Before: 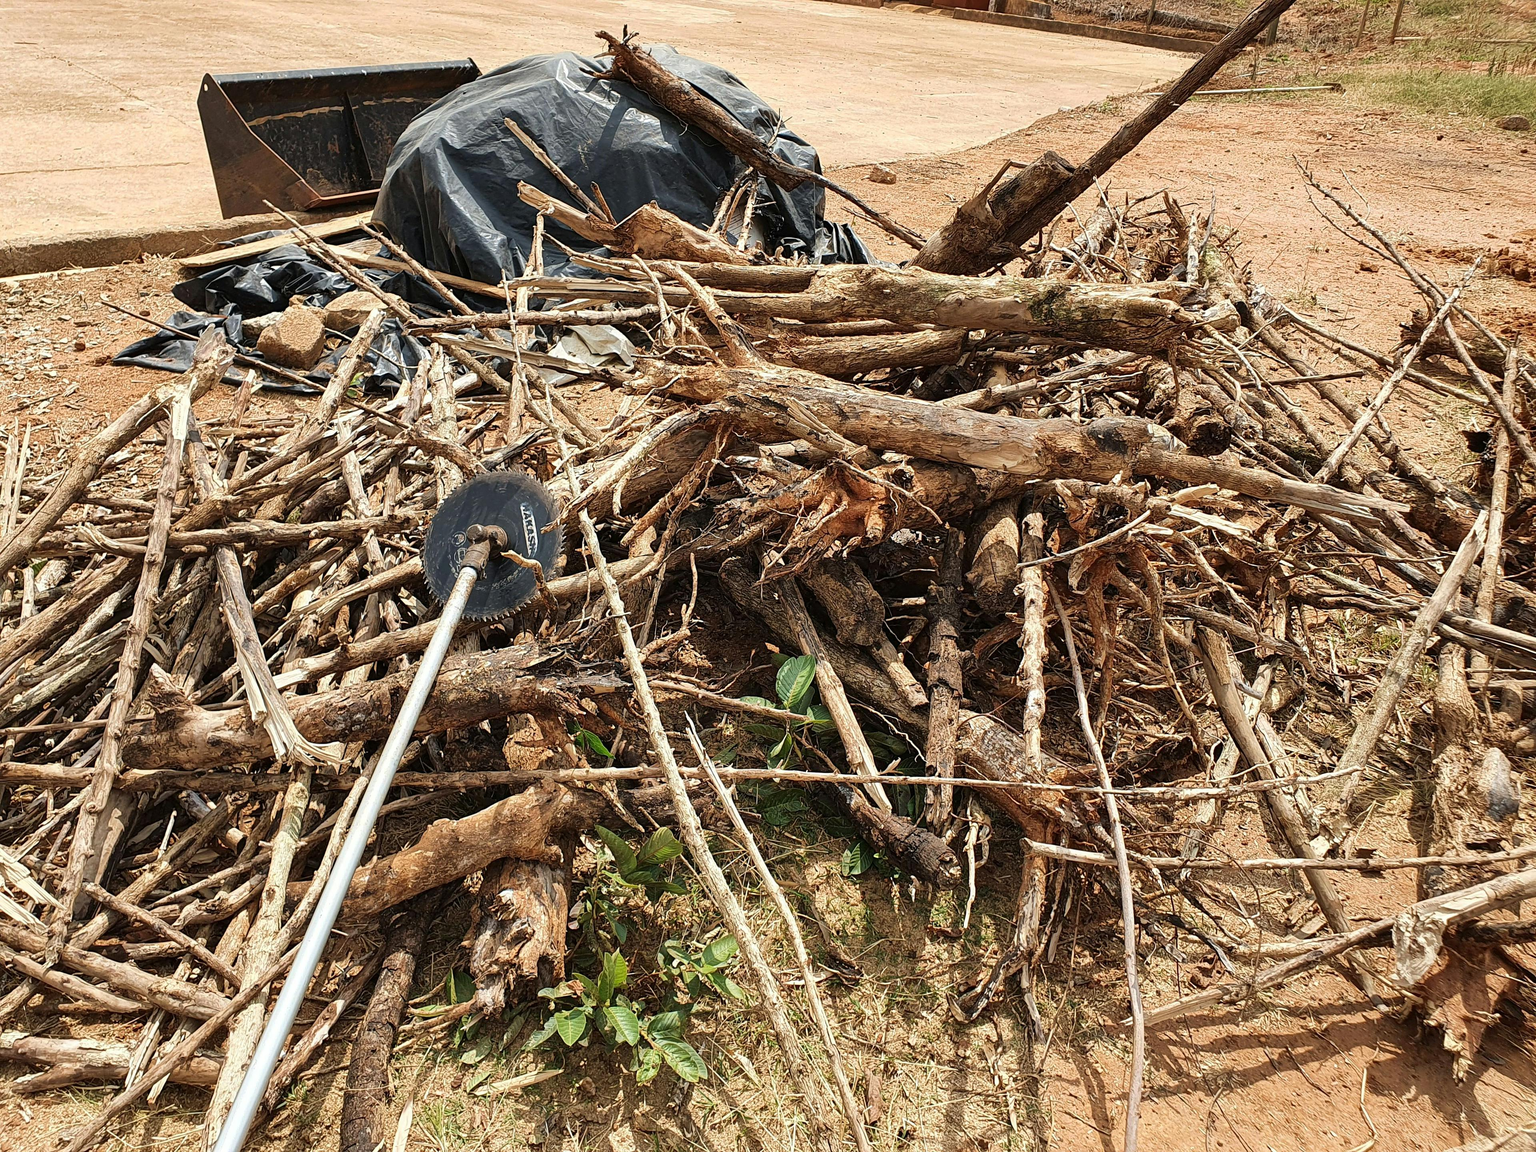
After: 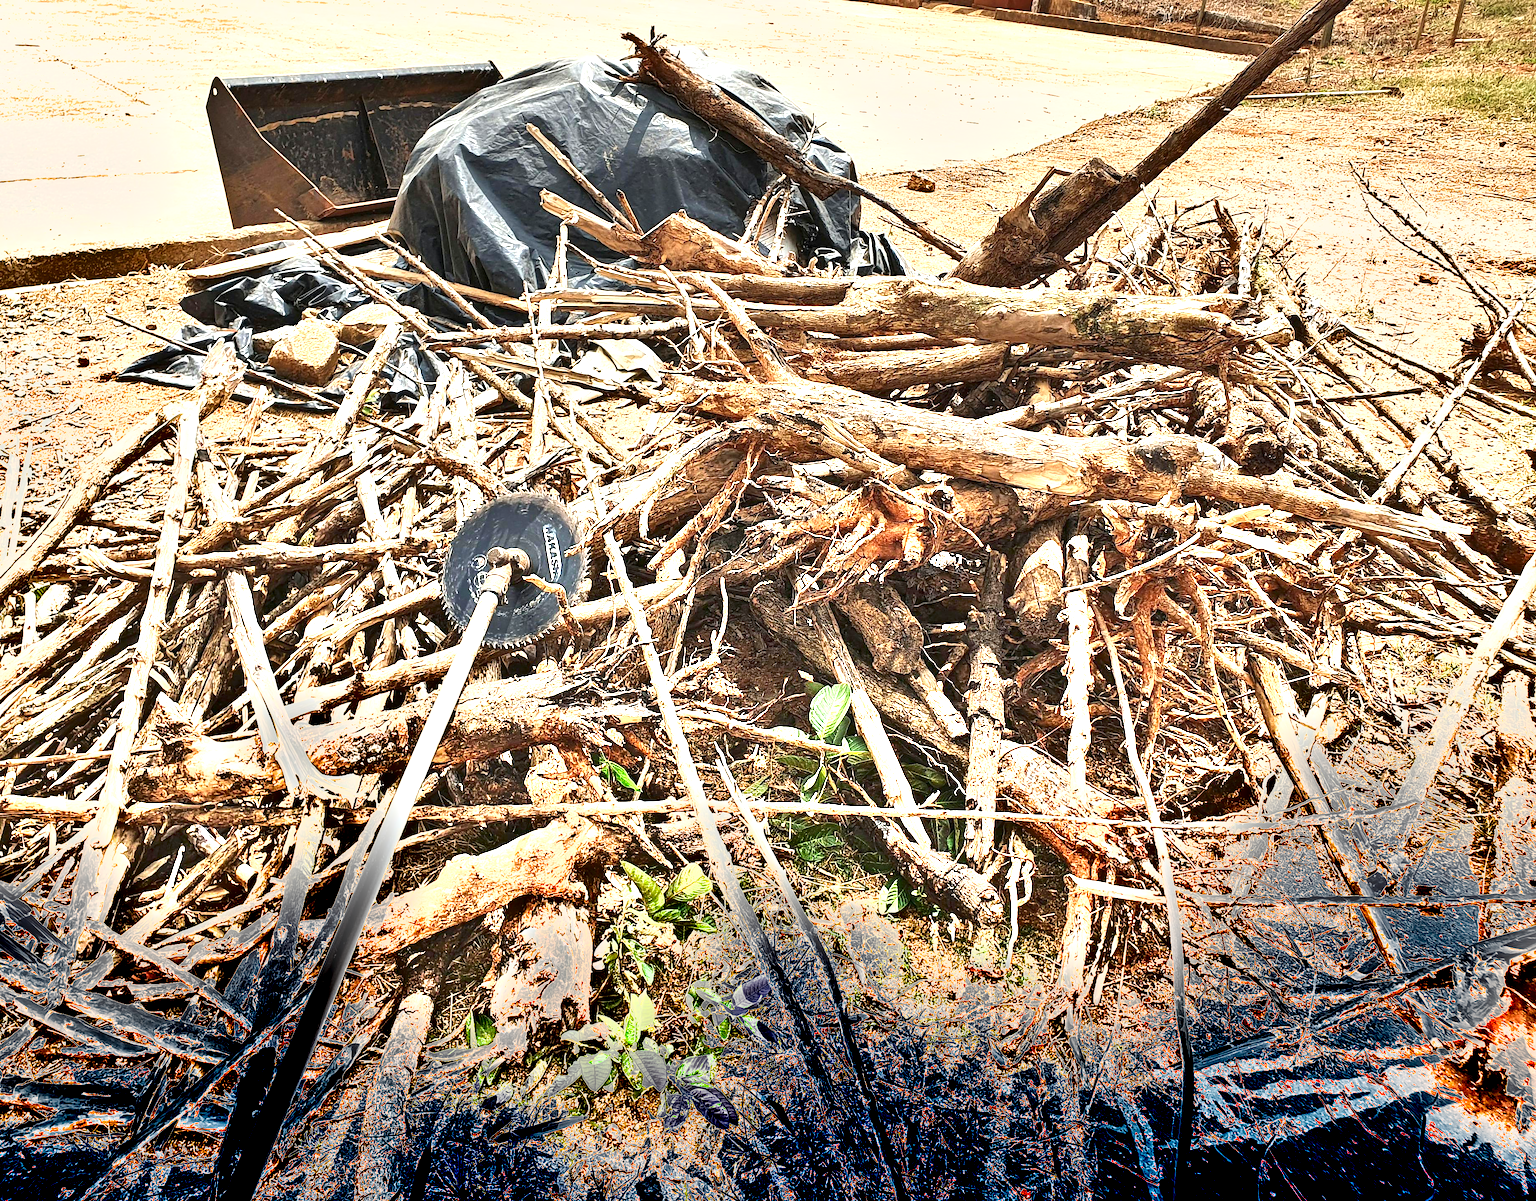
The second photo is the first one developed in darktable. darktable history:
shadows and highlights: shadows 22.7, highlights -48.71, soften with gaussian
exposure: exposure 0.921 EV, compensate highlight preservation false
graduated density: density -3.9 EV
crop: right 4.126%, bottom 0.031%
